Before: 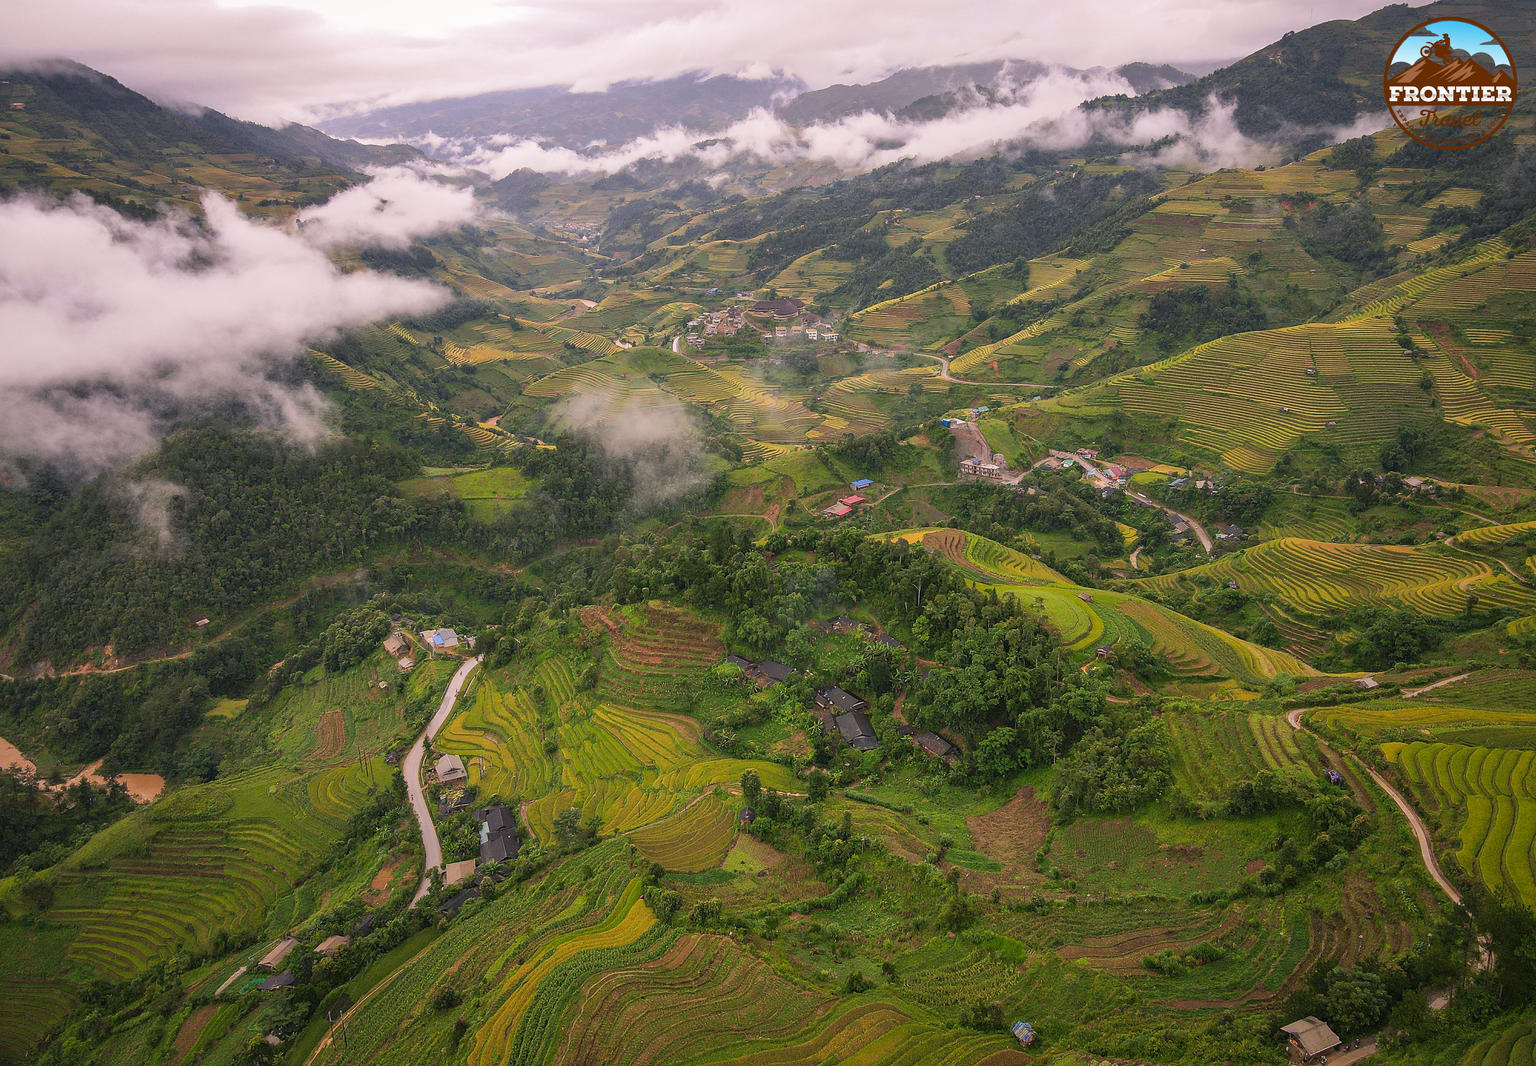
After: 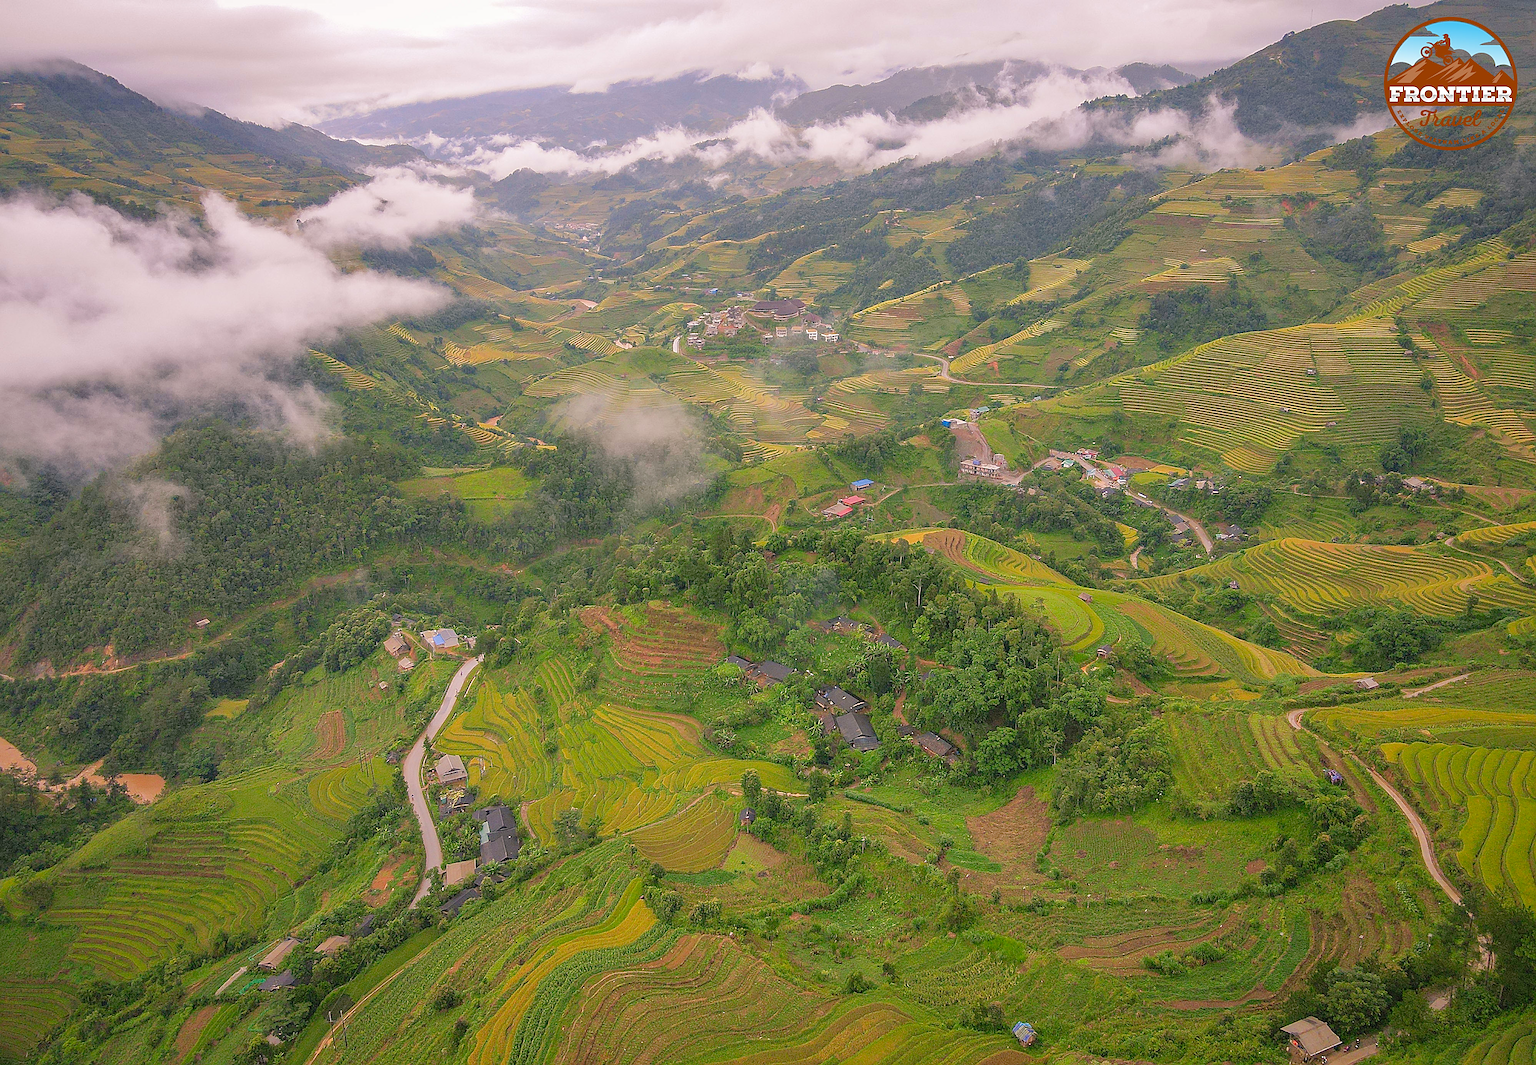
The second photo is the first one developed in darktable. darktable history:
sharpen: on, module defaults
tone equalizer: on, module defaults
tone curve: curves: ch0 [(0, 0) (0.004, 0.008) (0.077, 0.156) (0.169, 0.29) (0.774, 0.774) (1, 1)], color space Lab, linked channels, preserve colors none
